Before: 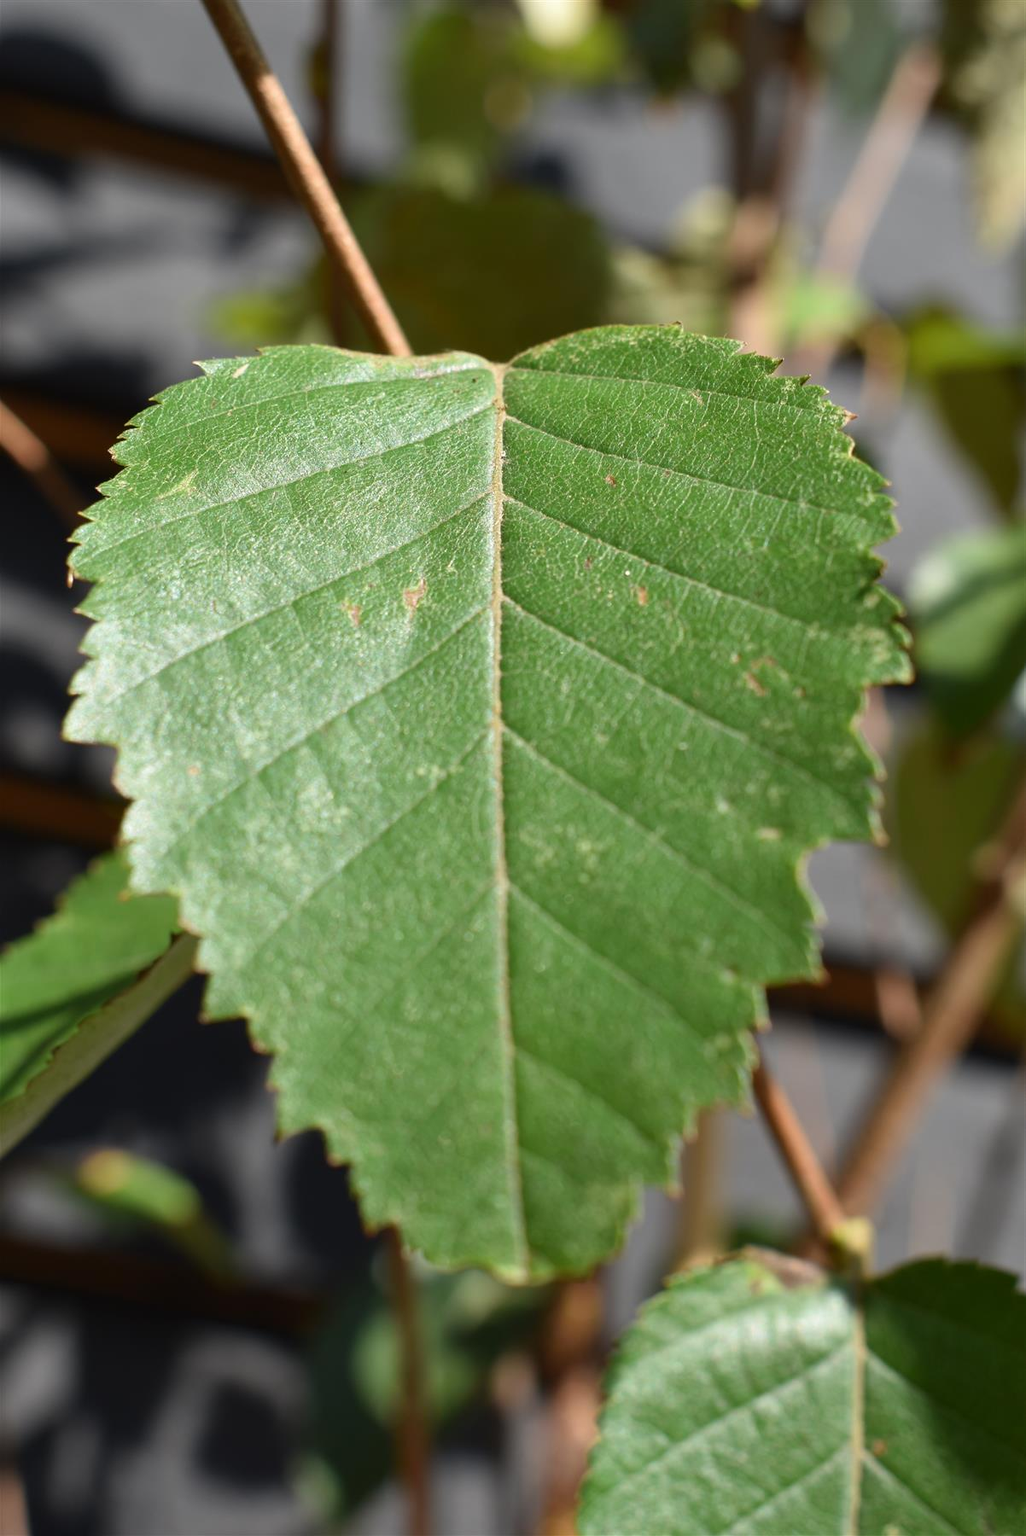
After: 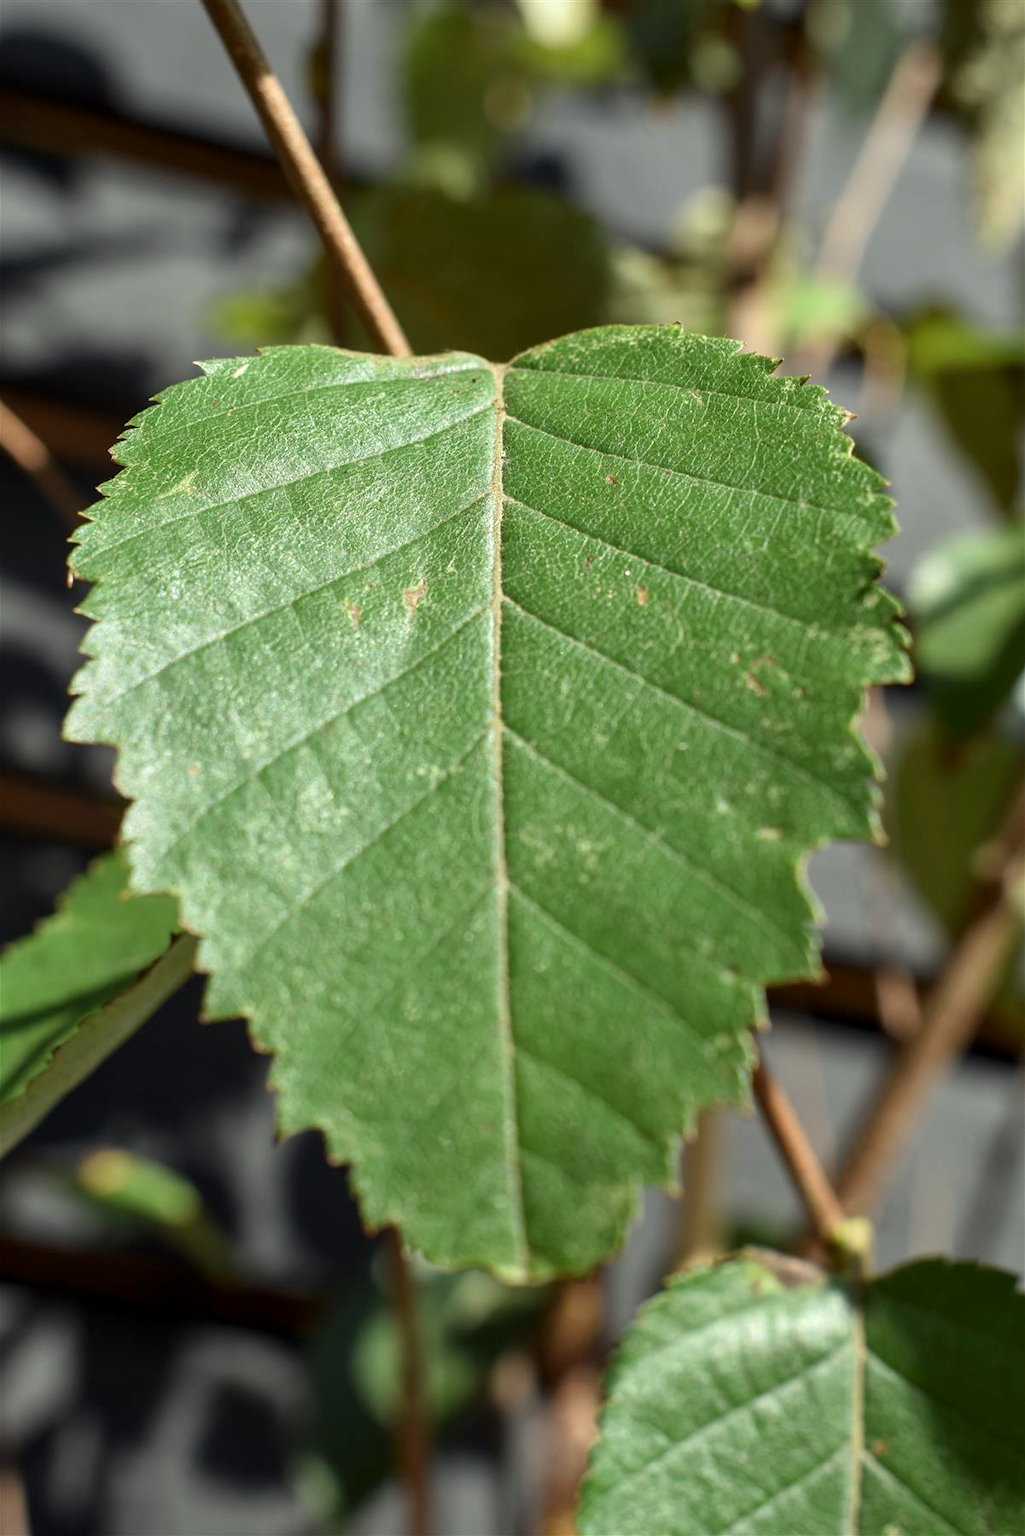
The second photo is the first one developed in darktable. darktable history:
contrast brightness saturation: saturation -0.052
local contrast: on, module defaults
color correction: highlights a* -4.82, highlights b* 5.05, saturation 0.964
